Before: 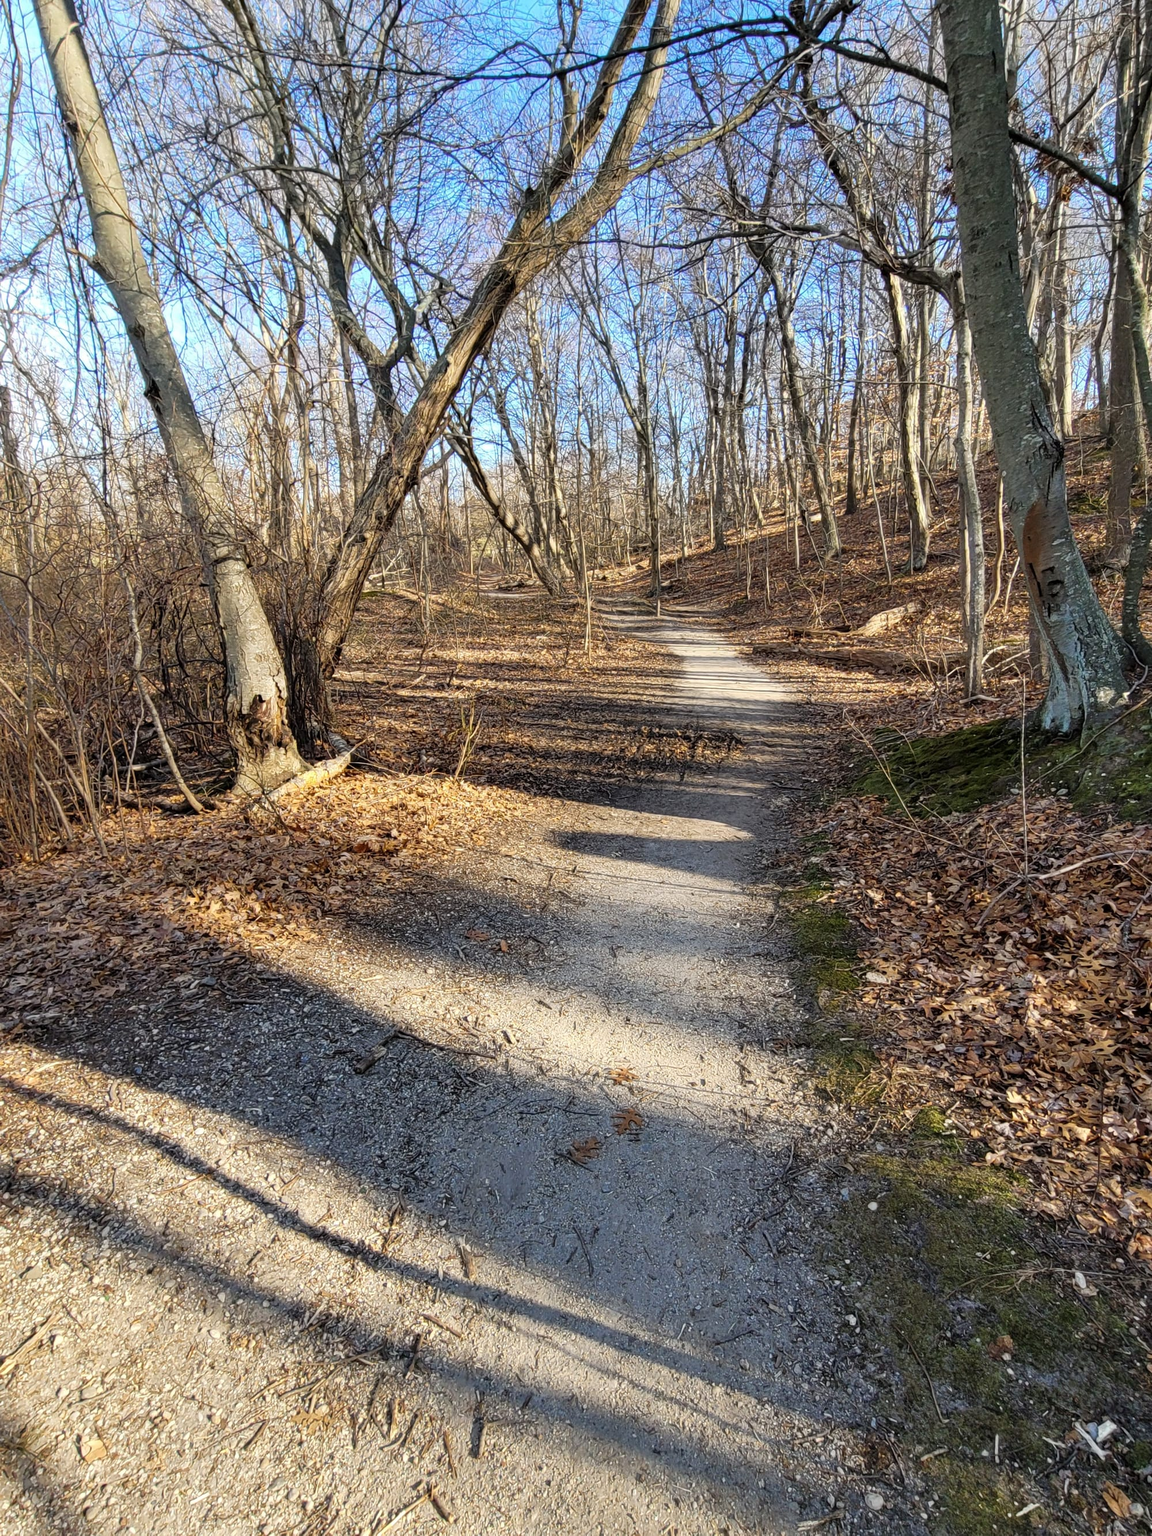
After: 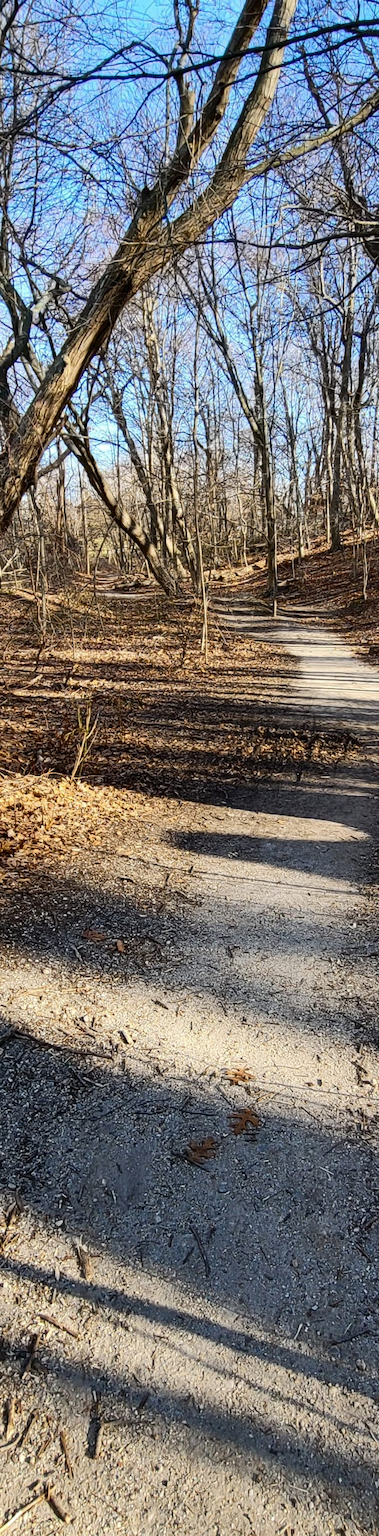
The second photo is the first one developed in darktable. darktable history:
crop: left 33.318%, right 33.694%
tone curve: curves: ch0 [(0, 0) (0.003, 0.003) (0.011, 0.009) (0.025, 0.018) (0.044, 0.028) (0.069, 0.038) (0.1, 0.049) (0.136, 0.062) (0.177, 0.089) (0.224, 0.123) (0.277, 0.165) (0.335, 0.223) (0.399, 0.293) (0.468, 0.385) (0.543, 0.497) (0.623, 0.613) (0.709, 0.716) (0.801, 0.802) (0.898, 0.887) (1, 1)], color space Lab, independent channels, preserve colors none
